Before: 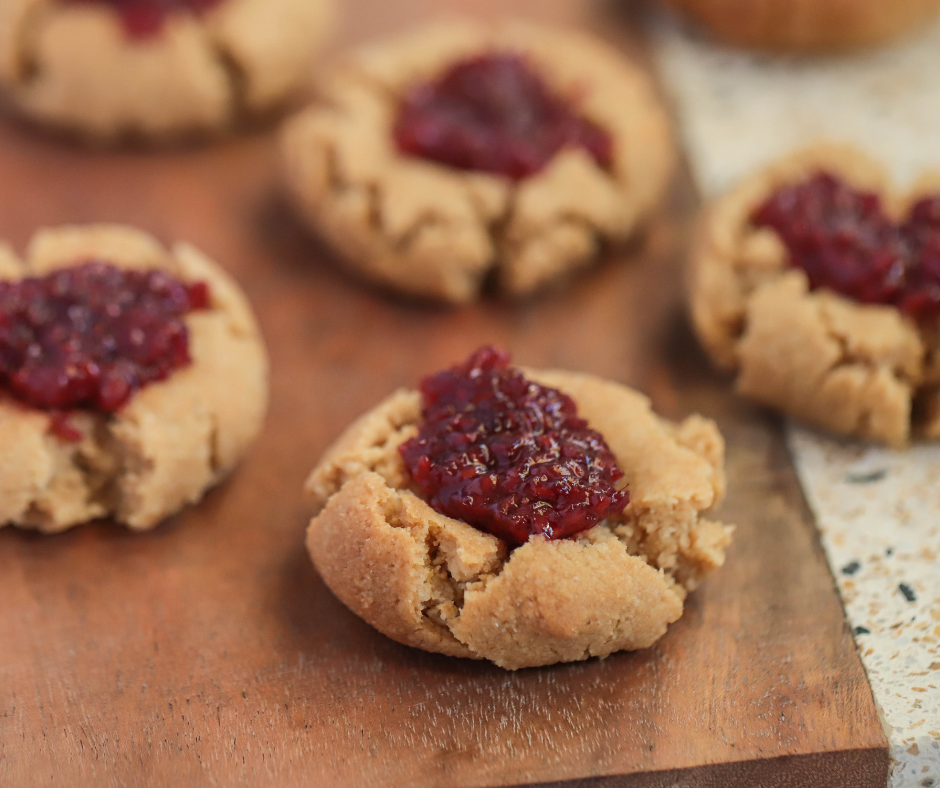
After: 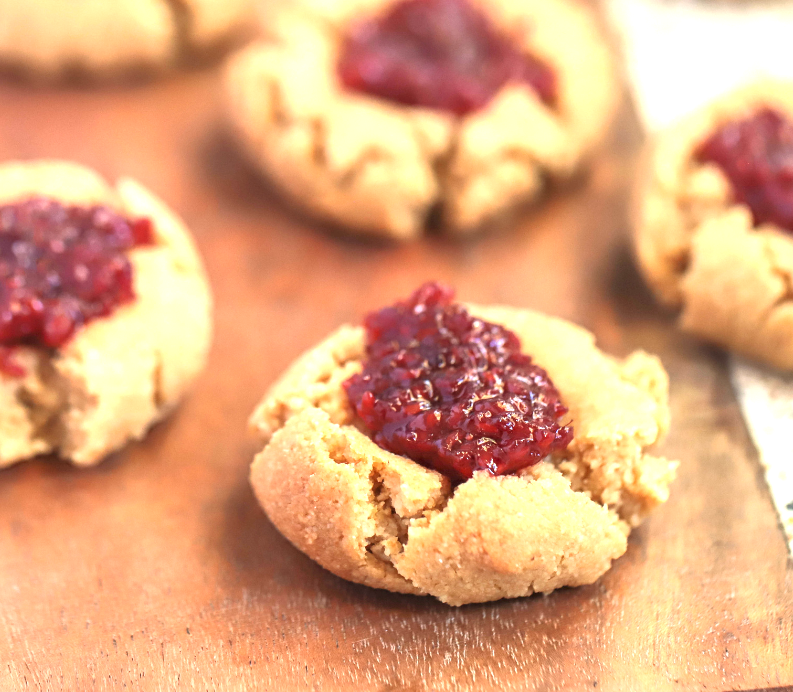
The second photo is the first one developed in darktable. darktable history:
exposure: black level correction 0, exposure 1.486 EV, compensate highlight preservation false
crop: left 6.058%, top 8.245%, right 9.548%, bottom 3.849%
